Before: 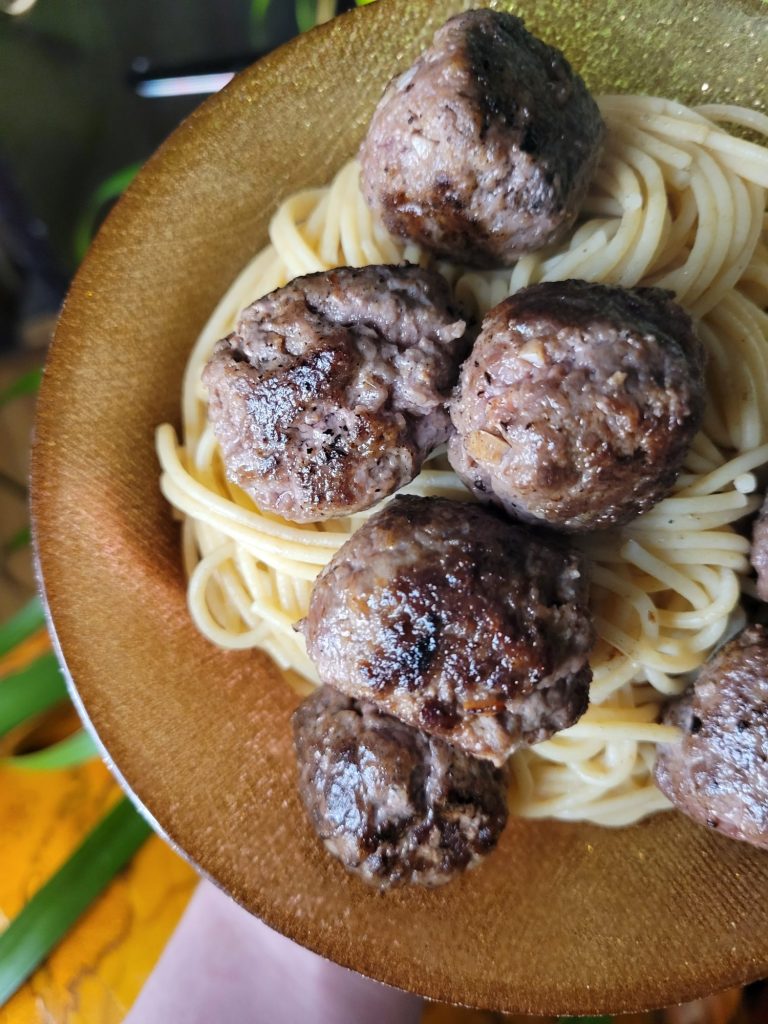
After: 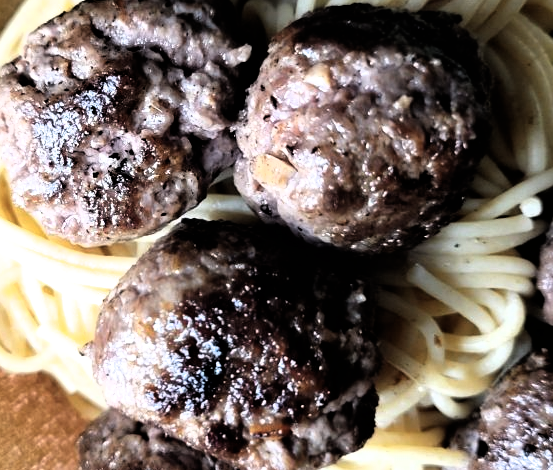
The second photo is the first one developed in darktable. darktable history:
crop and rotate: left 27.938%, top 27.046%, bottom 27.046%
filmic rgb: black relative exposure -8.2 EV, white relative exposure 2.2 EV, threshold 3 EV, hardness 7.11, latitude 85.74%, contrast 1.696, highlights saturation mix -4%, shadows ↔ highlights balance -2.69%, color science v5 (2021), contrast in shadows safe, contrast in highlights safe, enable highlight reconstruction true
